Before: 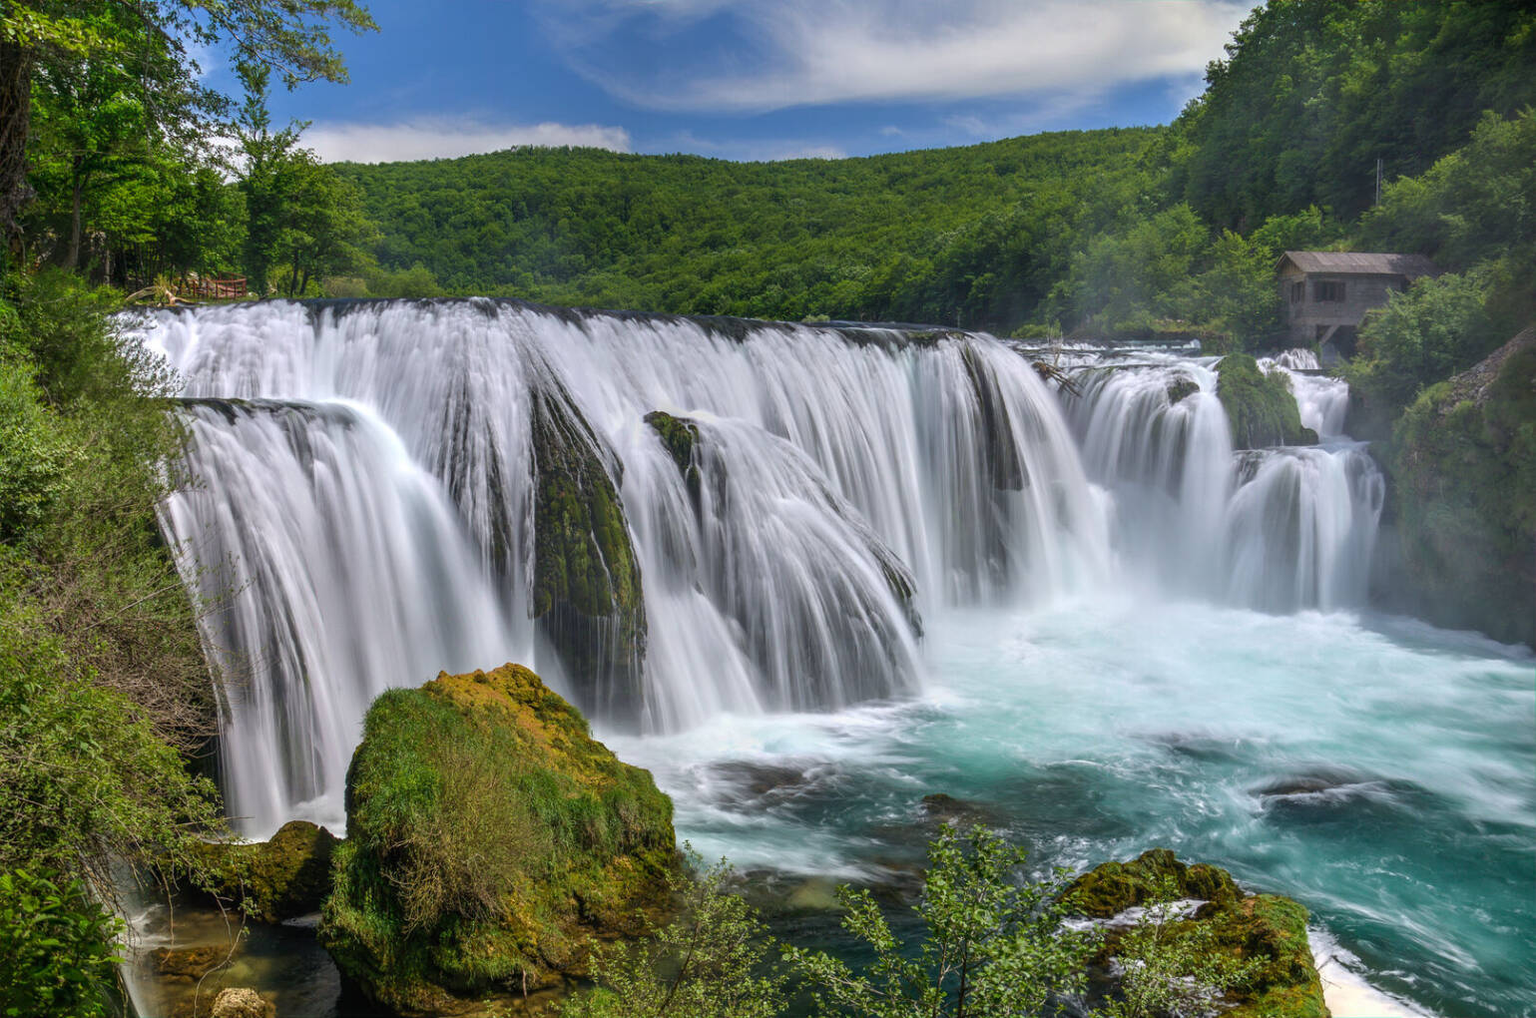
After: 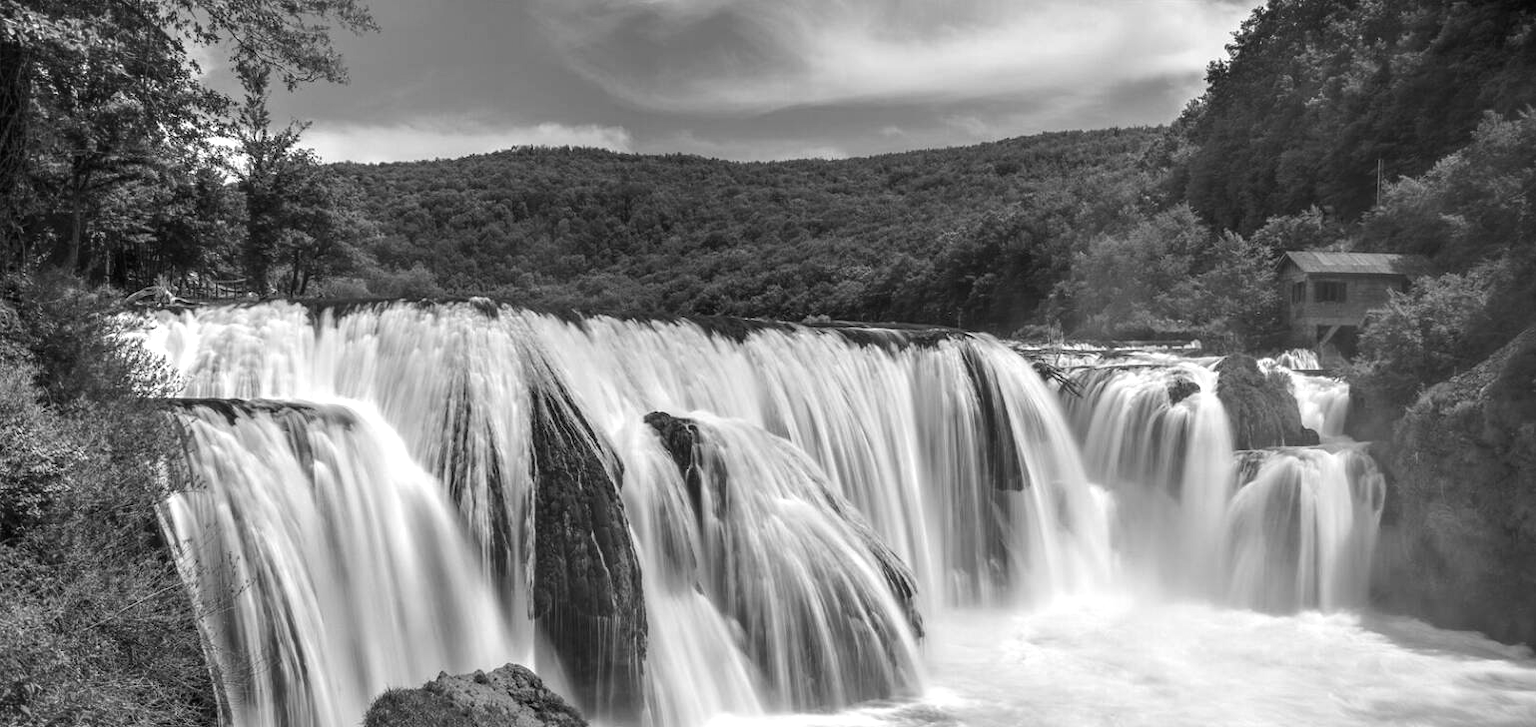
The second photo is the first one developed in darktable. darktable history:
color calibration: illuminant as shot in camera, x 0.383, y 0.38, temperature 3949.15 K, gamut compression 1.66
tone equalizer: -8 EV -0.417 EV, -7 EV -0.389 EV, -6 EV -0.333 EV, -5 EV -0.222 EV, -3 EV 0.222 EV, -2 EV 0.333 EV, -1 EV 0.389 EV, +0 EV 0.417 EV, edges refinement/feathering 500, mask exposure compensation -1.57 EV, preserve details no
crop: bottom 28.576%
monochrome: on, module defaults
